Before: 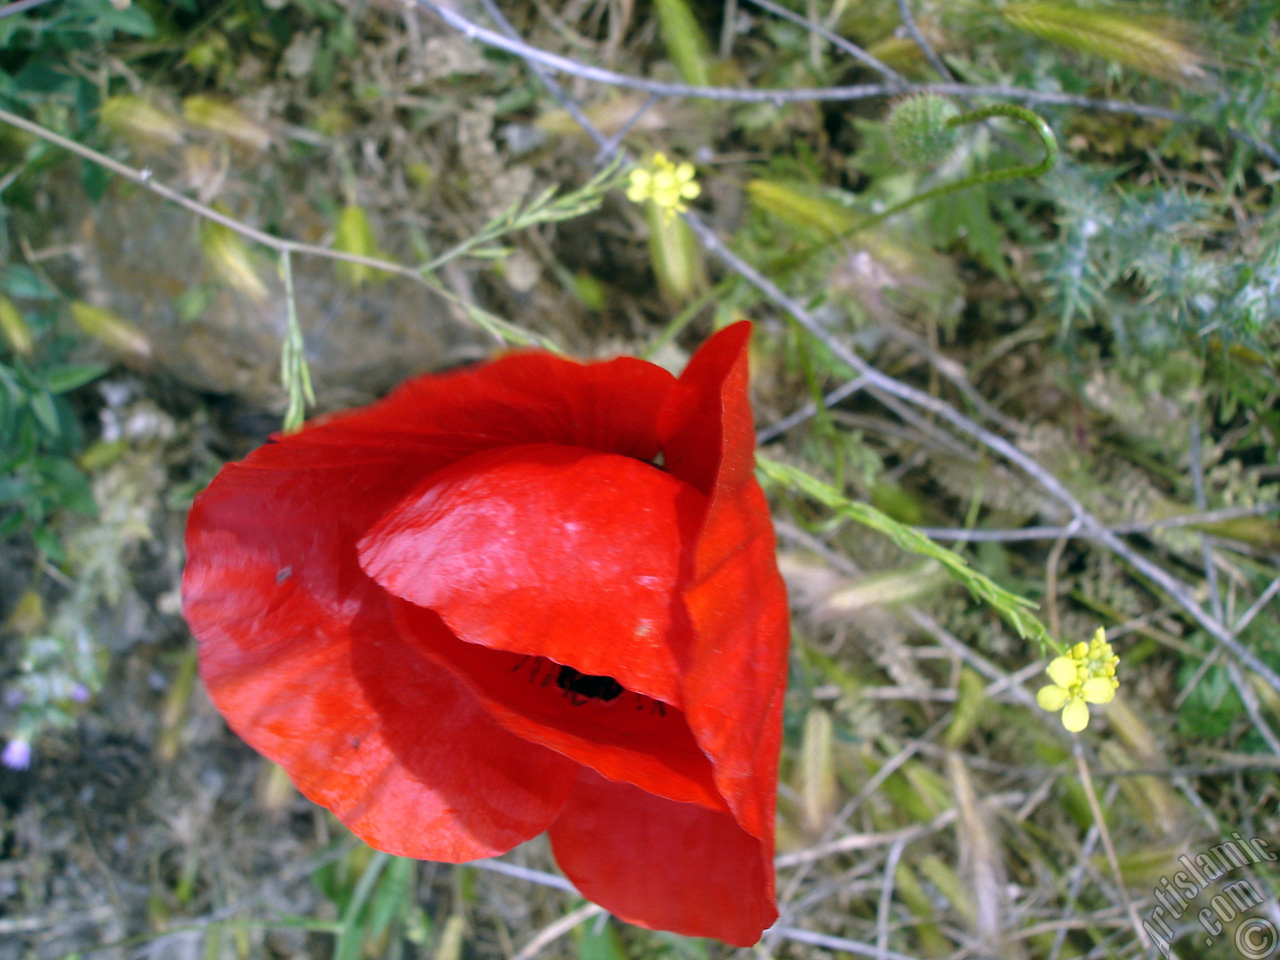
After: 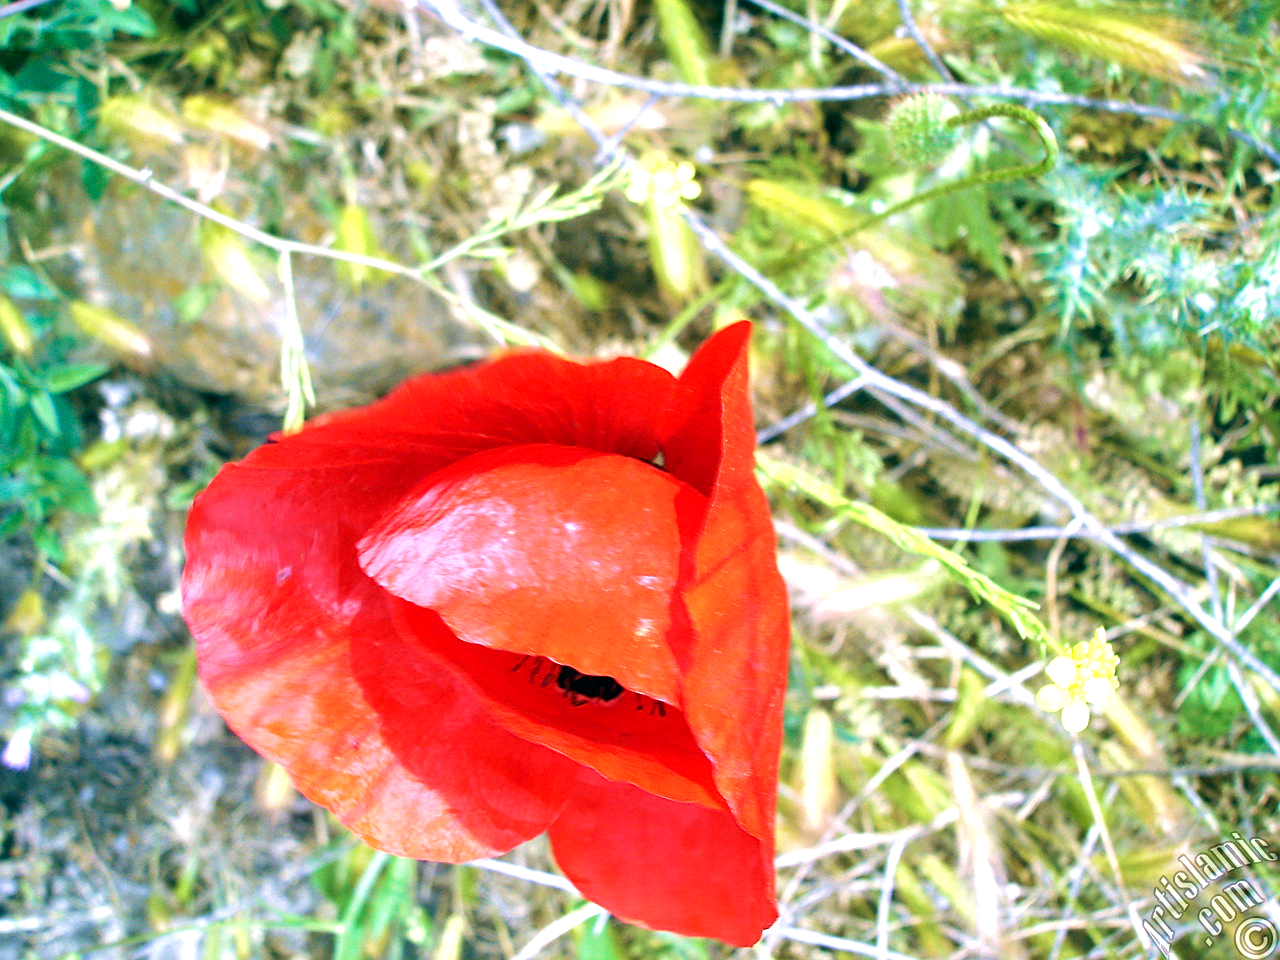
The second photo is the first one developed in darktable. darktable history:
sharpen: on, module defaults
velvia: strength 56.07%
exposure: black level correction 0.001, exposure 1.398 EV, compensate highlight preservation false
